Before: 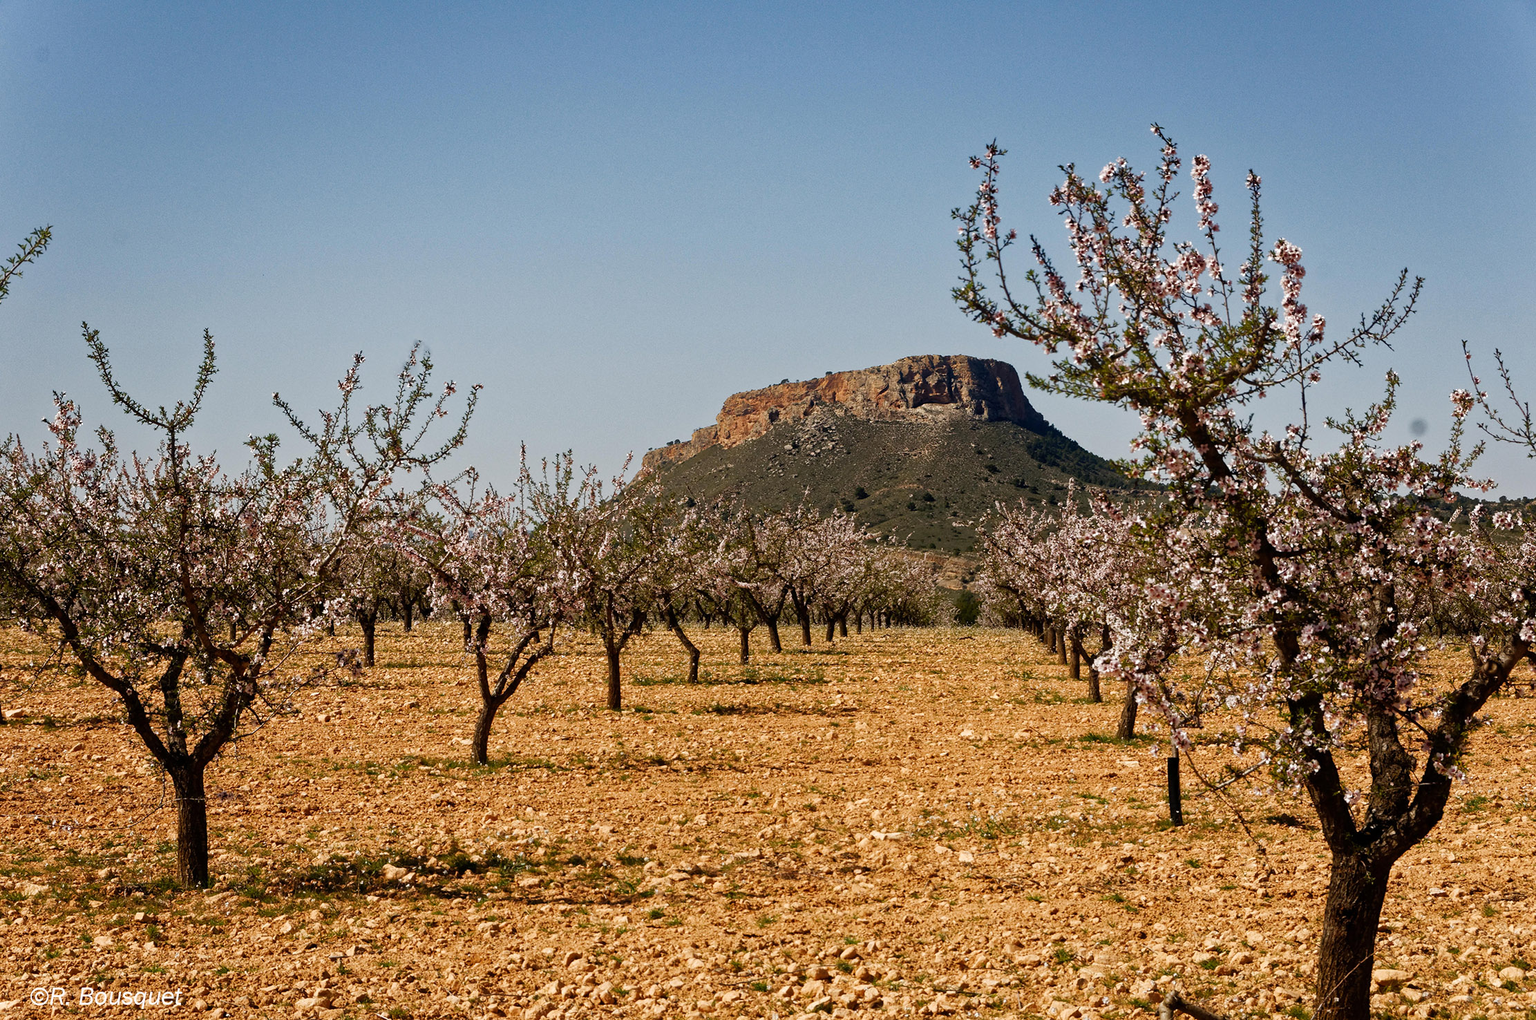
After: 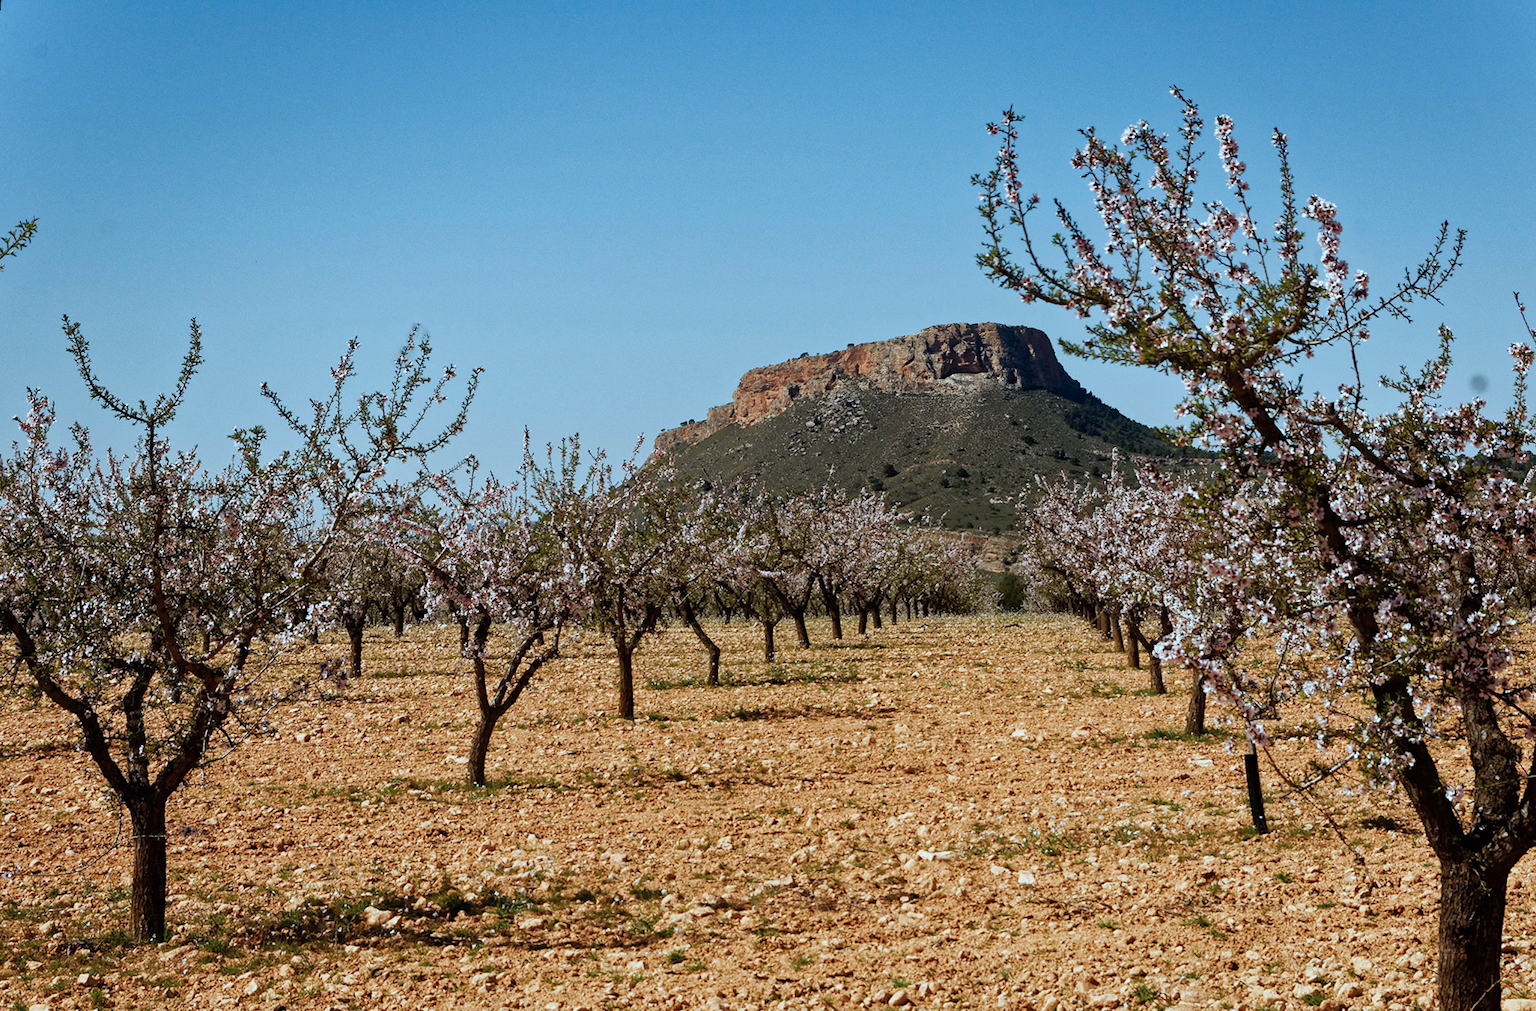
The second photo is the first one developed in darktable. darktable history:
crop: top 0.448%, right 0.264%, bottom 5.045%
color correction: highlights a* -10.69, highlights b* -19.19
rotate and perspective: rotation -1.68°, lens shift (vertical) -0.146, crop left 0.049, crop right 0.912, crop top 0.032, crop bottom 0.96
